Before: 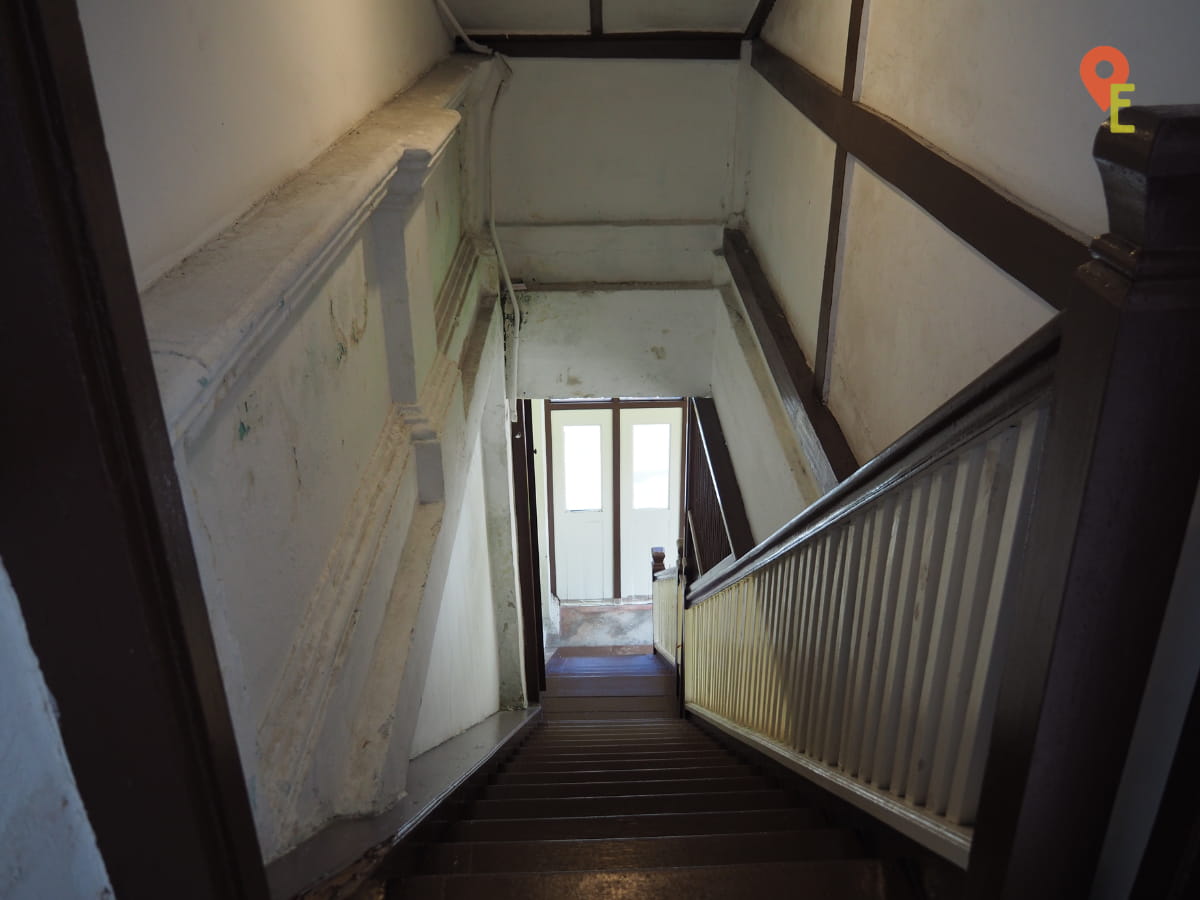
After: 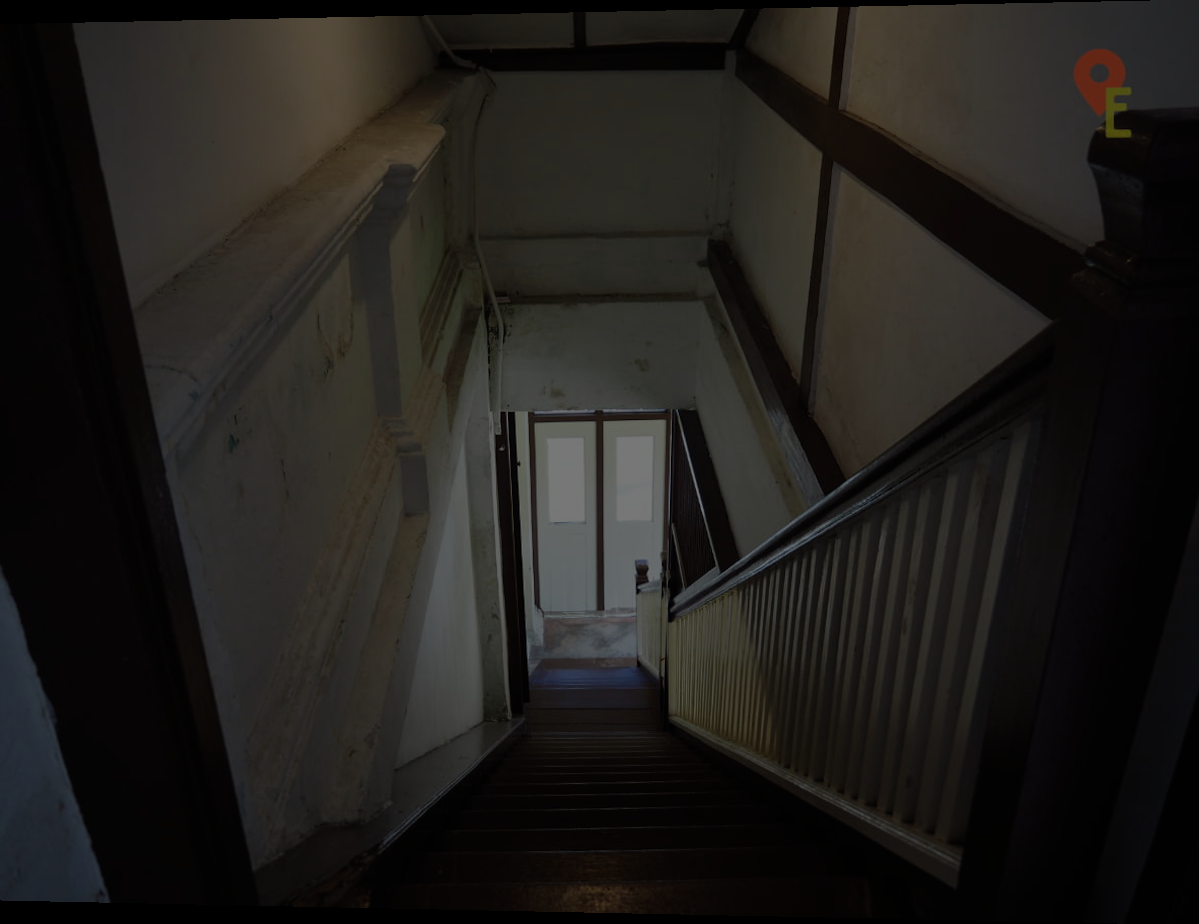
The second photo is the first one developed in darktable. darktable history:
exposure: exposure -2.446 EV, compensate highlight preservation false
rotate and perspective: lens shift (horizontal) -0.055, automatic cropping off
